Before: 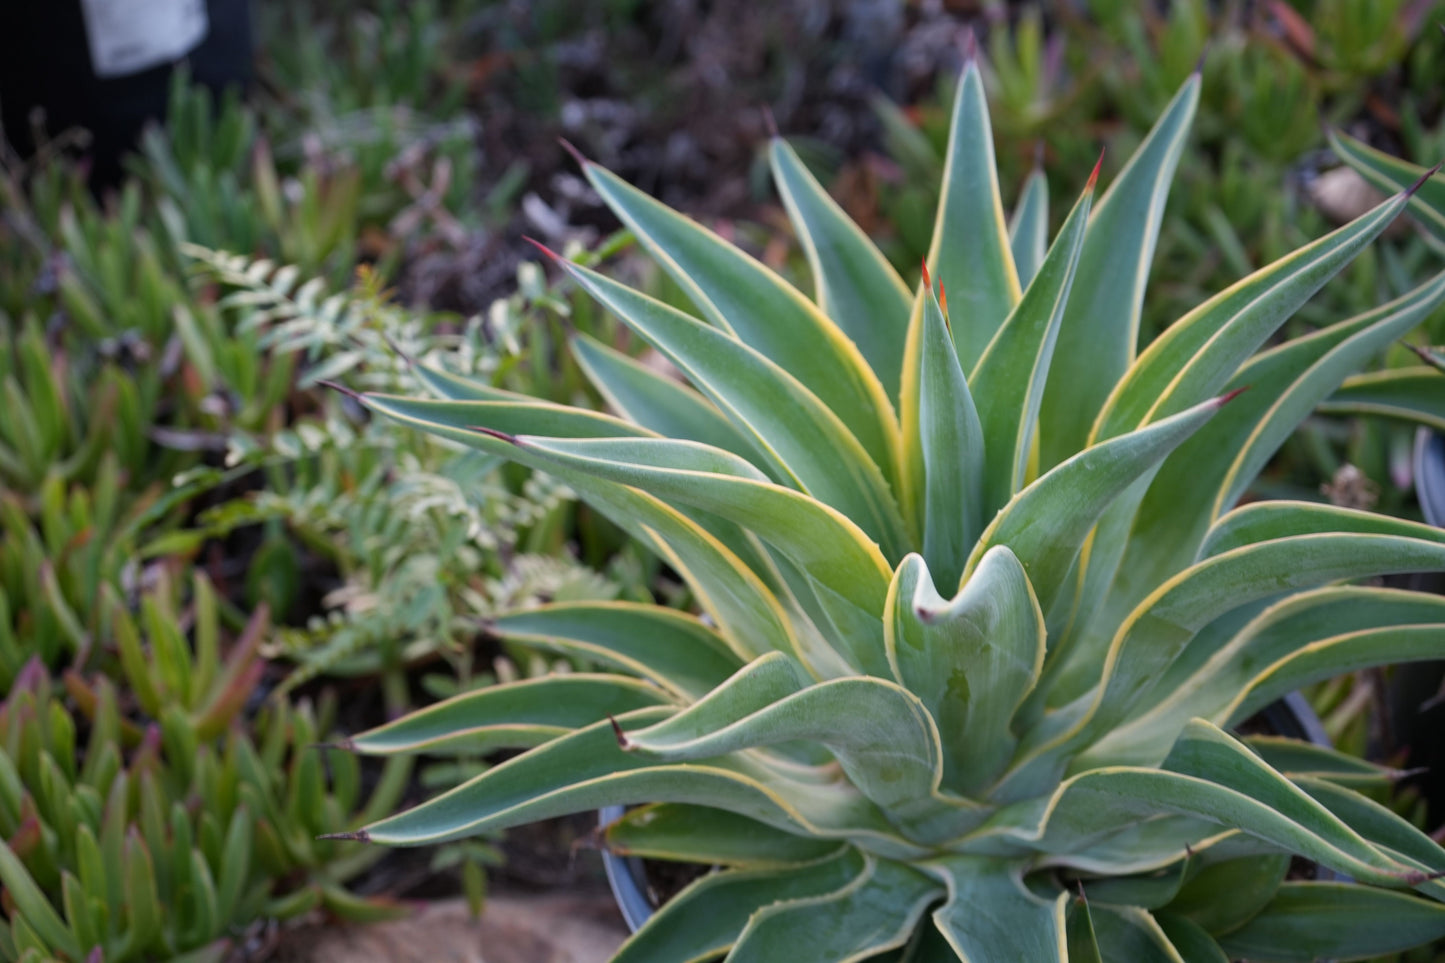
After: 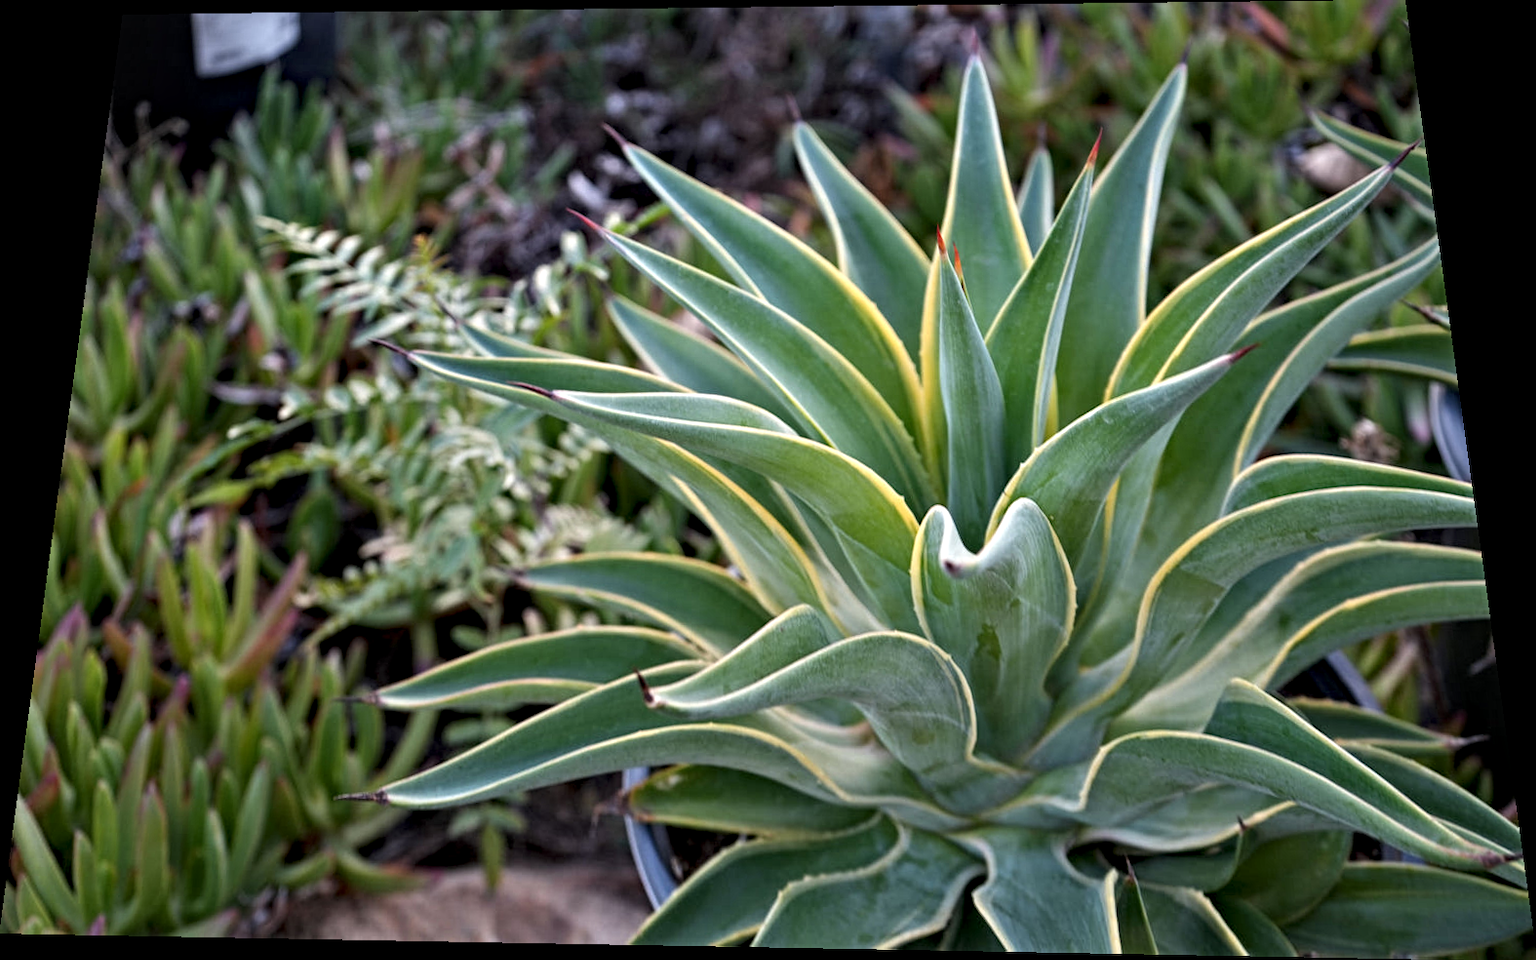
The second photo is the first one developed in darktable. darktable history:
rotate and perspective: rotation 0.128°, lens shift (vertical) -0.181, lens shift (horizontal) -0.044, shear 0.001, automatic cropping off
color balance: on, module defaults
contrast equalizer: octaves 7, y [[0.5, 0.542, 0.583, 0.625, 0.667, 0.708], [0.5 ×6], [0.5 ×6], [0 ×6], [0 ×6]]
